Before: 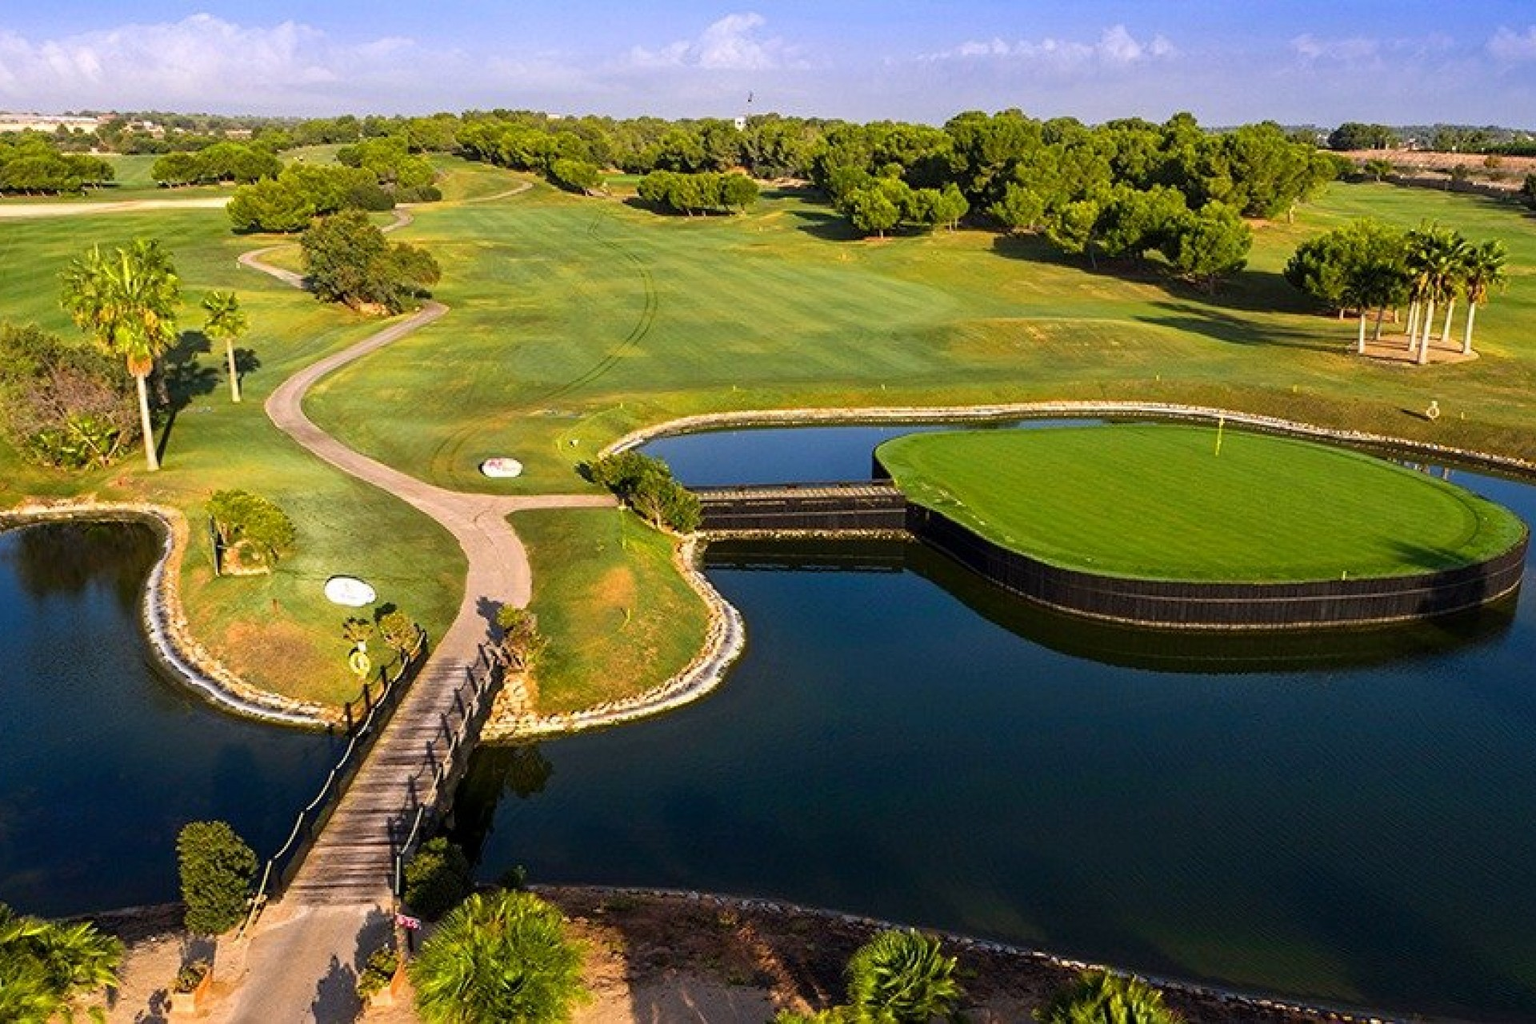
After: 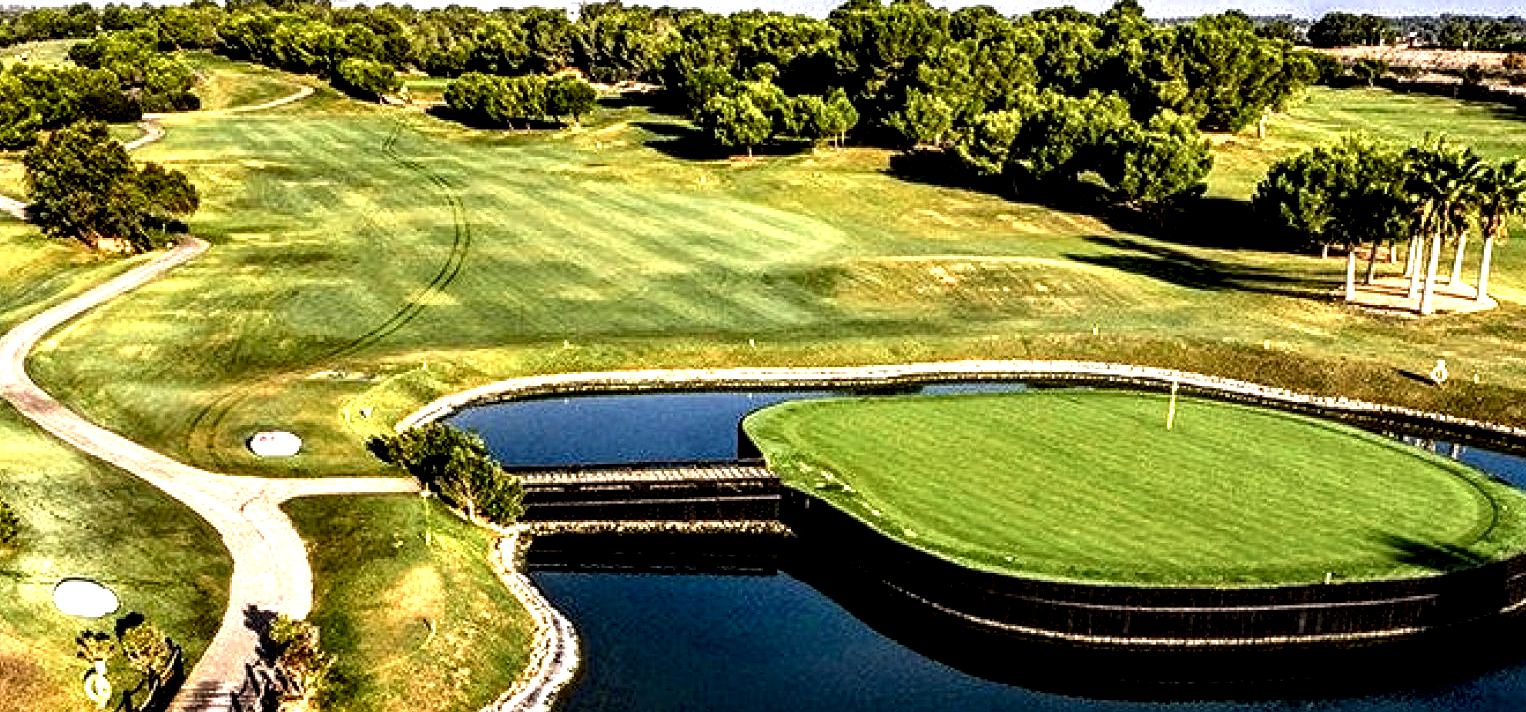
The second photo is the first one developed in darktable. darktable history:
crop: left 18.38%, top 11.092%, right 2.134%, bottom 33.217%
local contrast: highlights 115%, shadows 42%, detail 293%
exposure: exposure 0.367 EV, compensate highlight preservation false
